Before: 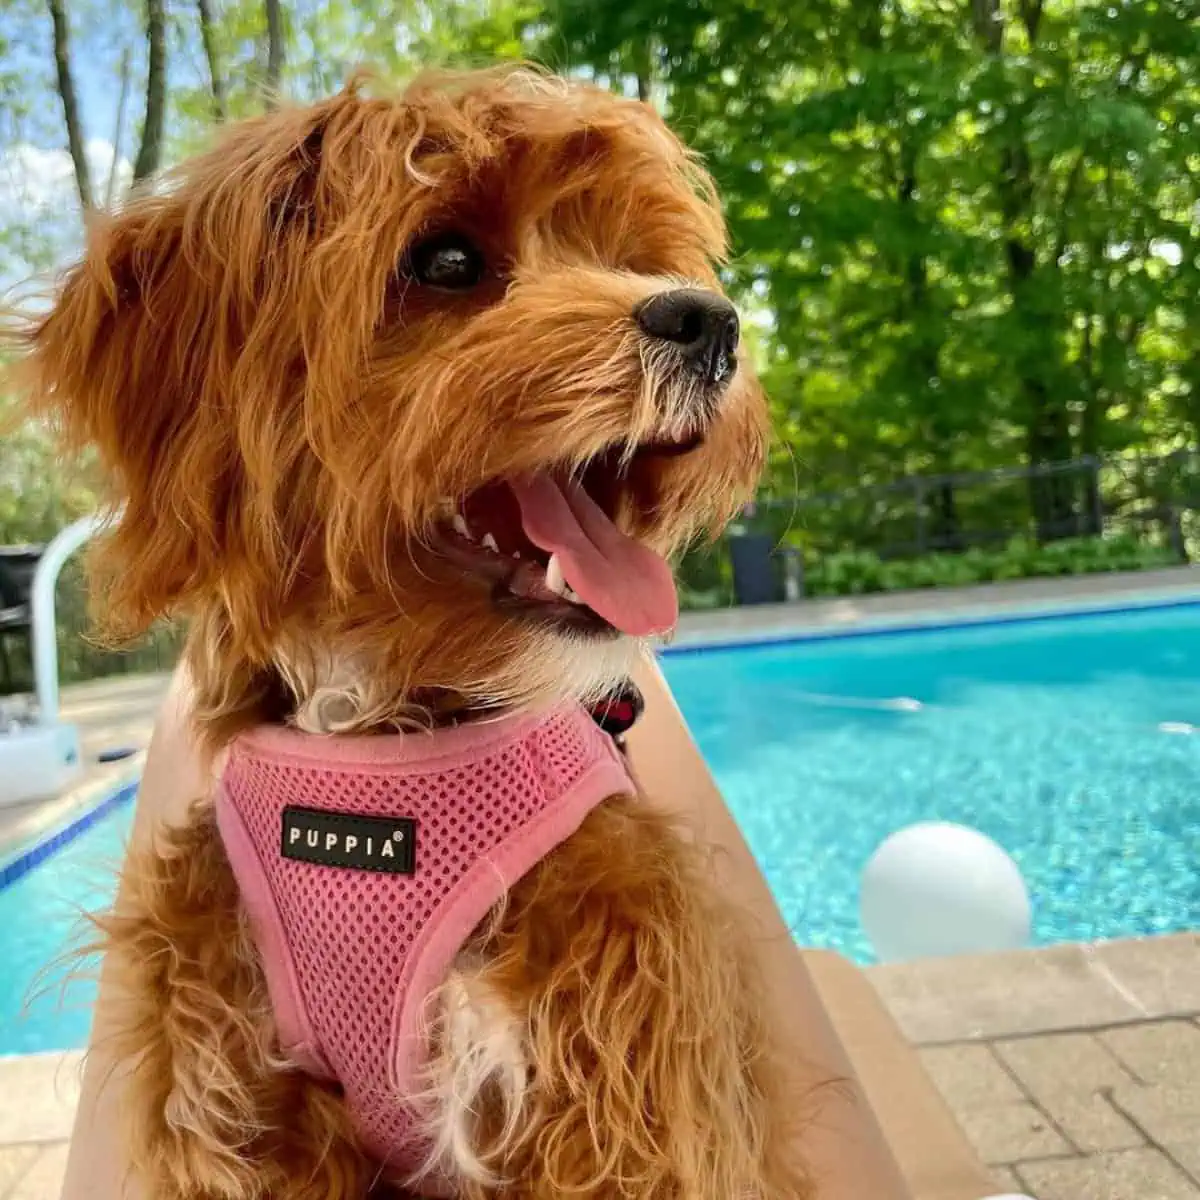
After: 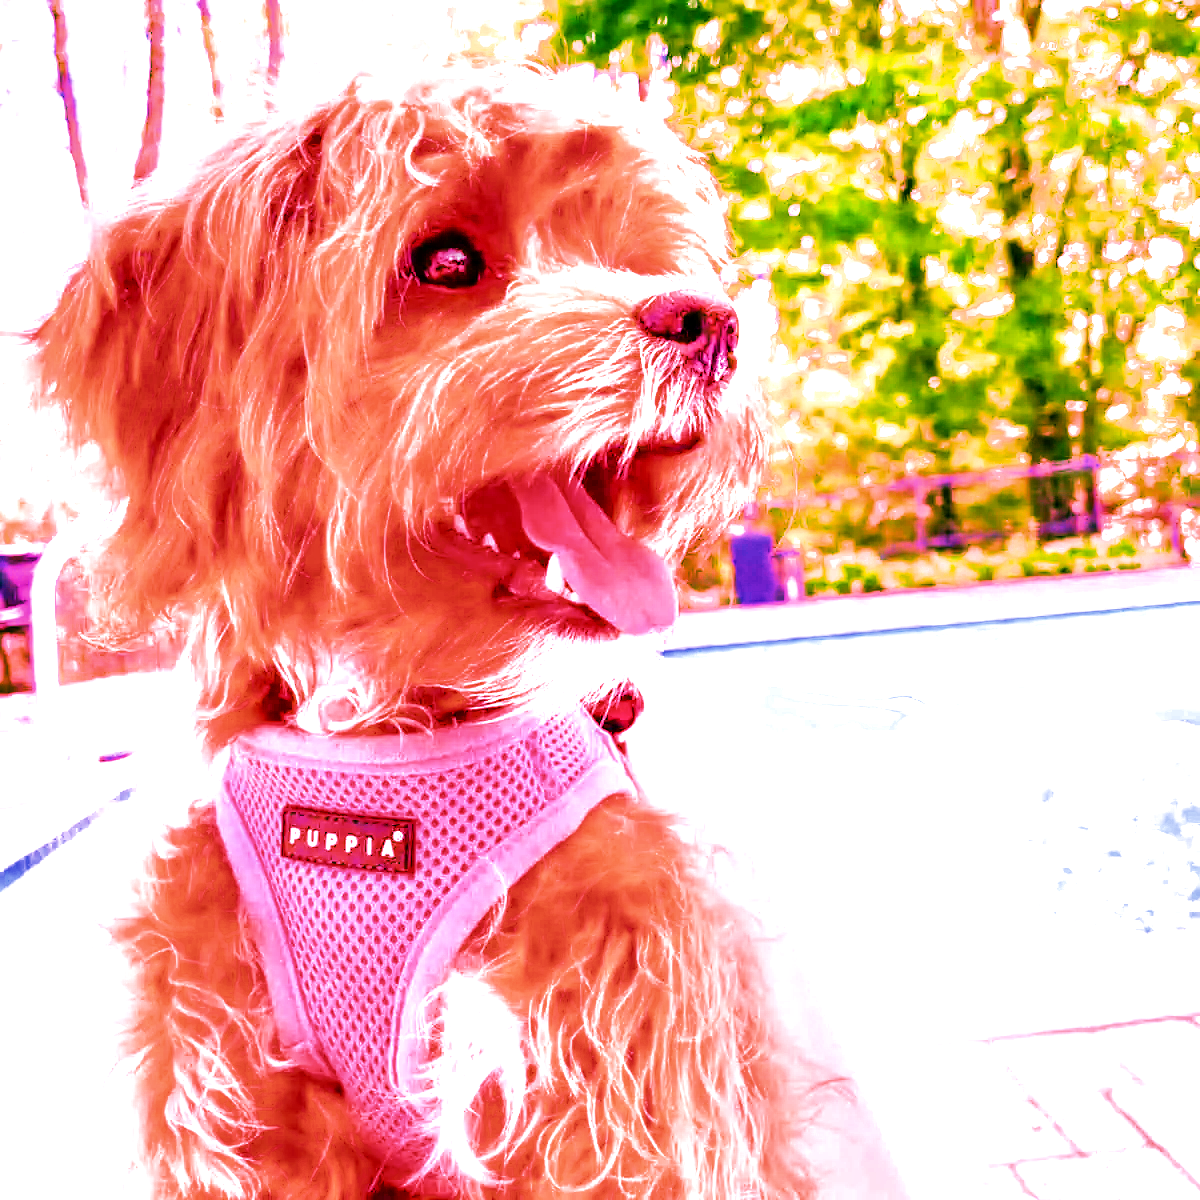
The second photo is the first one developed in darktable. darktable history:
white balance: red 2.229, blue 1.46
highlight reconstruction: iterations 1, diameter of reconstruction 64 px
haze removal: compatibility mode true, adaptive false
exposure: black level correction 0, exposure 1.388 EV, compensate exposure bias true, compensate highlight preservation false
color calibration: x 0.372, y 0.386, temperature 4283.97 K
color balance rgb: linear chroma grading › global chroma 42%, perceptual saturation grading › global saturation 42%, global vibrance 33%
filmic rgb: black relative exposure -11.35 EV, white relative exposure 3.22 EV, hardness 6.76, color science v6 (2022)
local contrast: detail 150%
velvia: strength 27%
